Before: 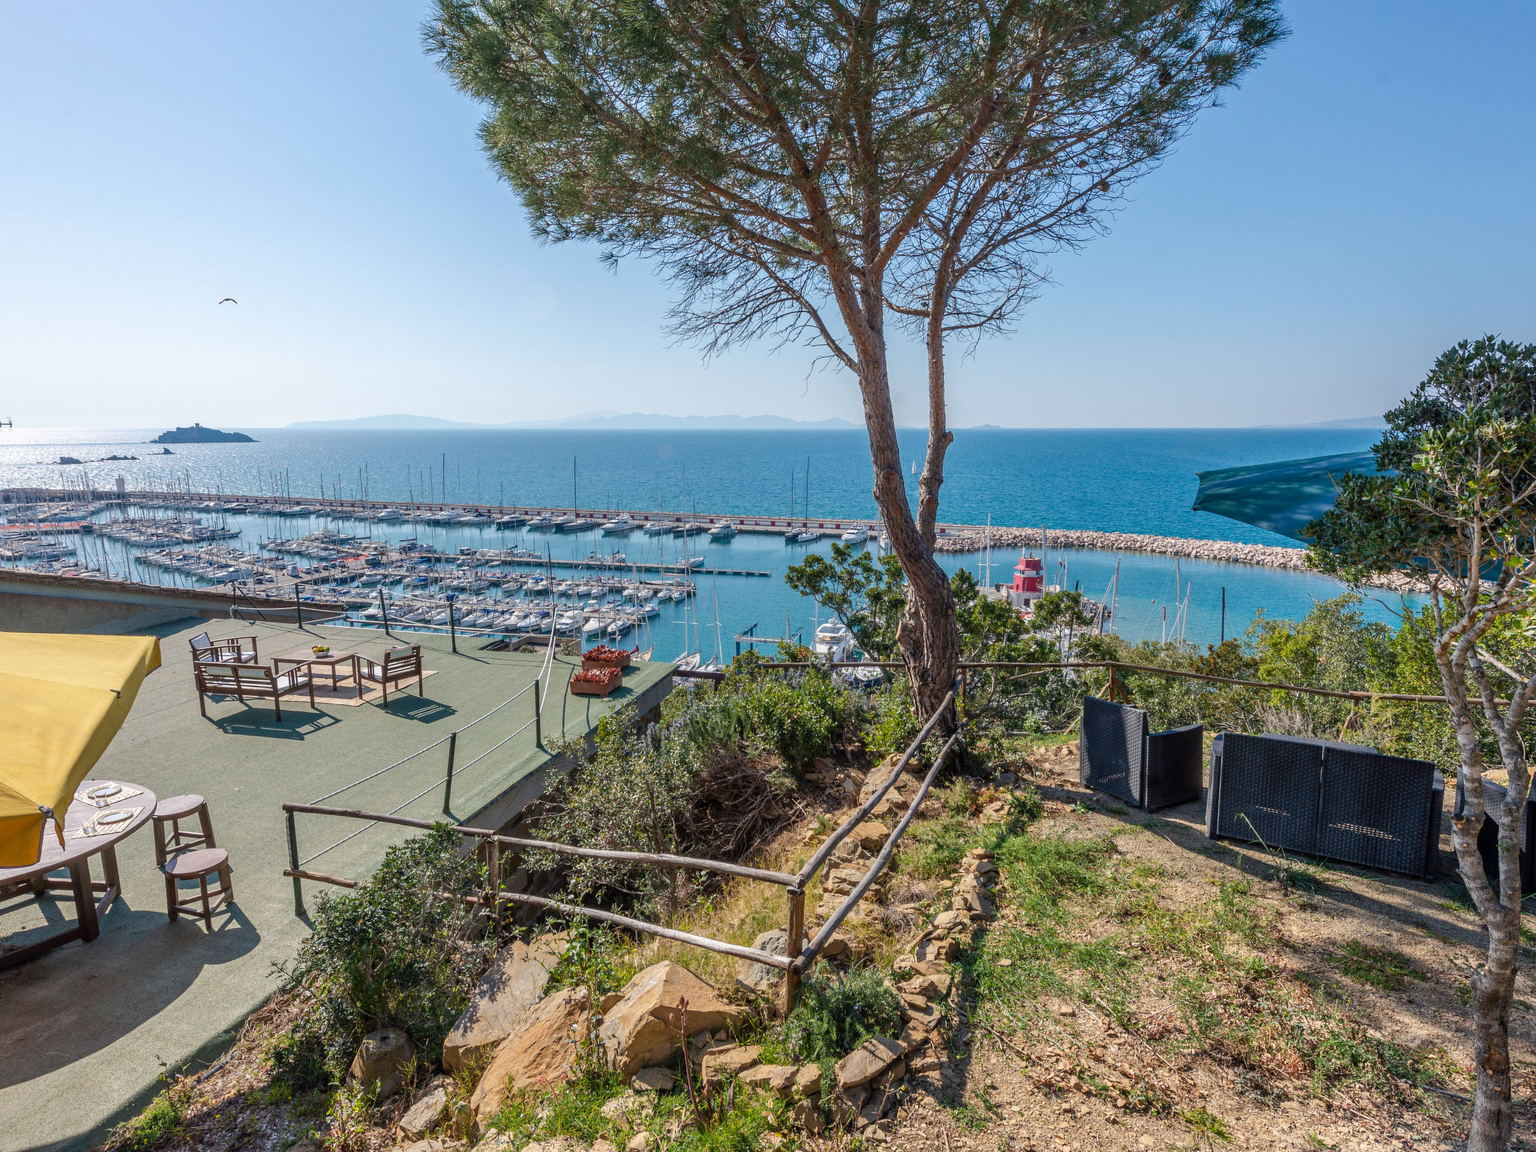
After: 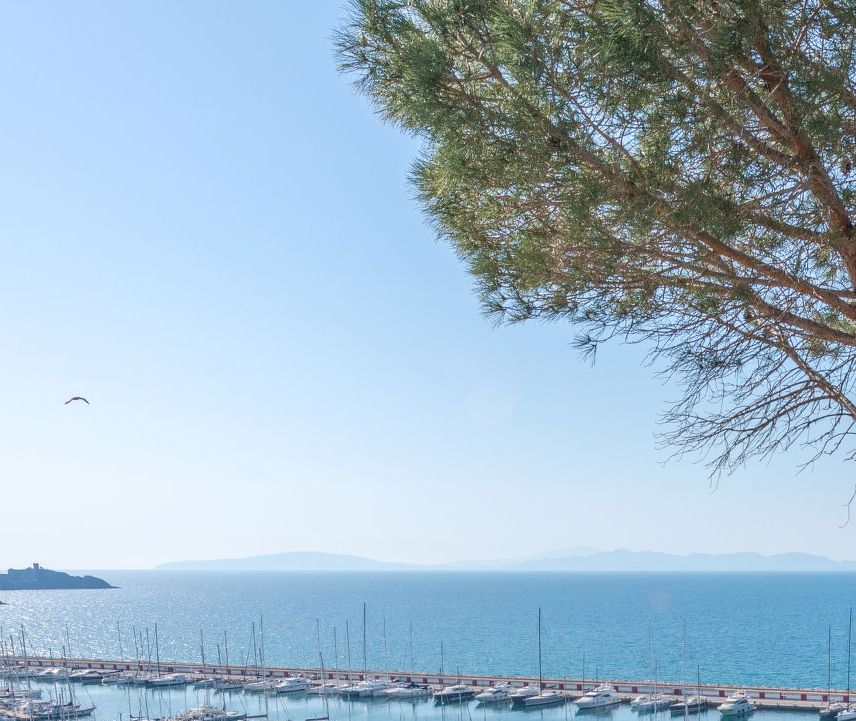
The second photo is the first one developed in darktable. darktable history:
crop and rotate: left 11.105%, top 0.087%, right 47.09%, bottom 52.955%
contrast brightness saturation: brightness 0.136
